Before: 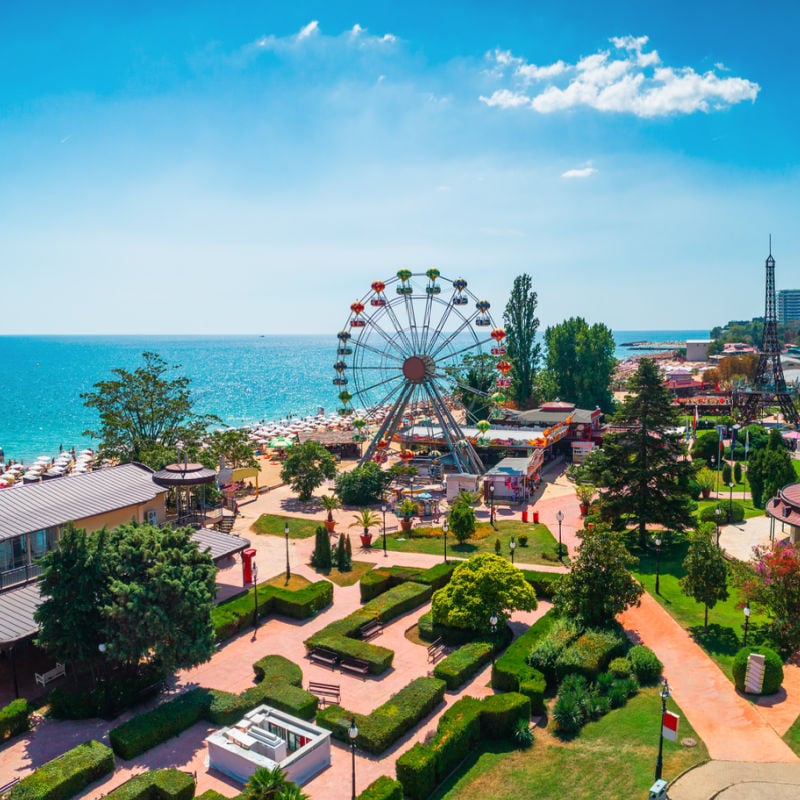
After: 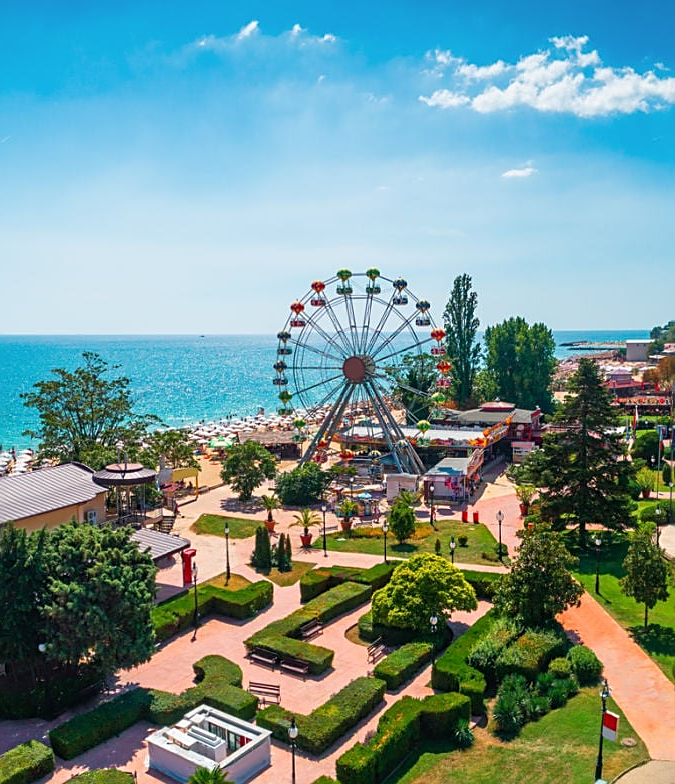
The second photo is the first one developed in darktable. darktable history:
sharpen: radius 1.967
crop: left 7.598%, right 7.873%
